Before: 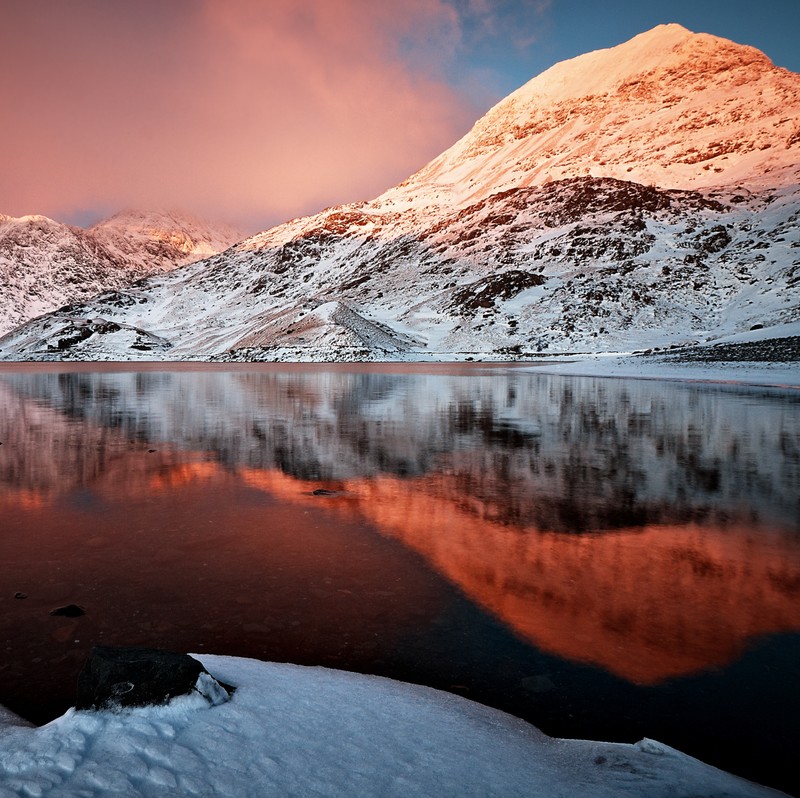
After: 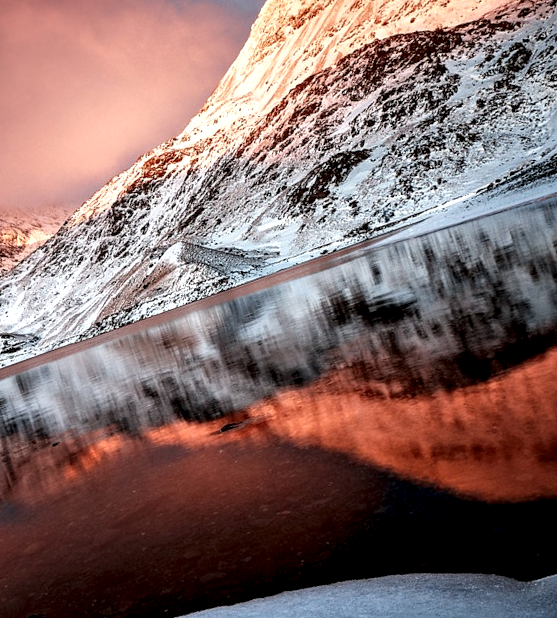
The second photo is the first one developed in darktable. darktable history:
crop and rotate: angle 19.38°, left 6.717%, right 4.323%, bottom 1.161%
local contrast: highlights 64%, shadows 54%, detail 168%, midtone range 0.518
